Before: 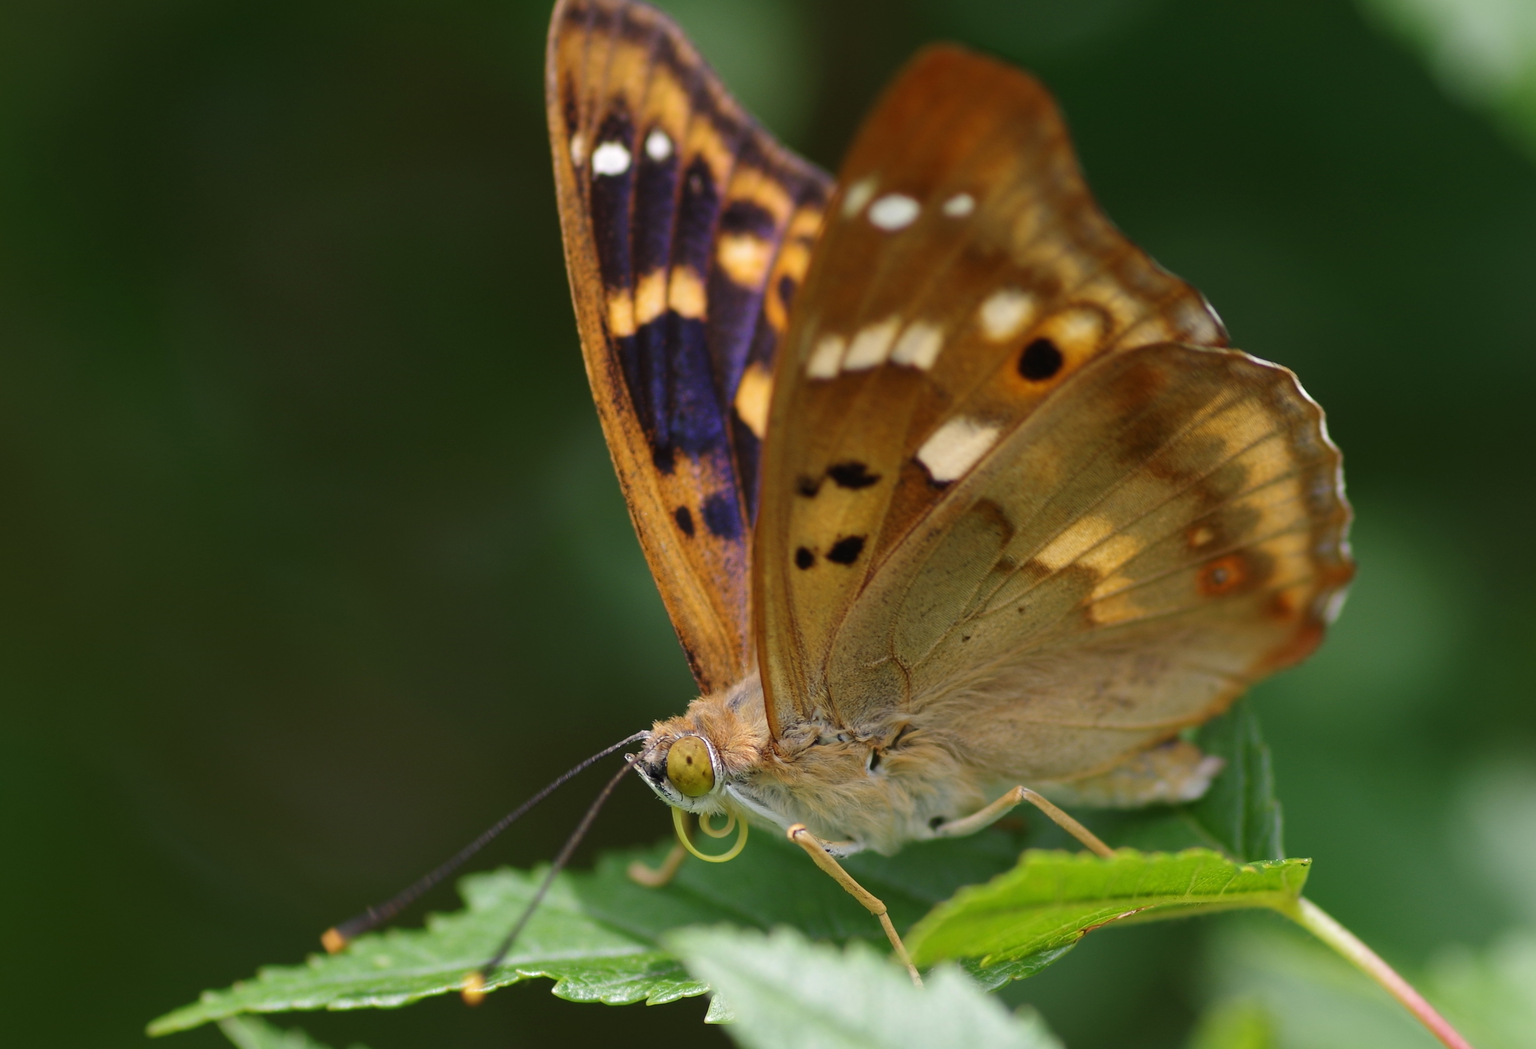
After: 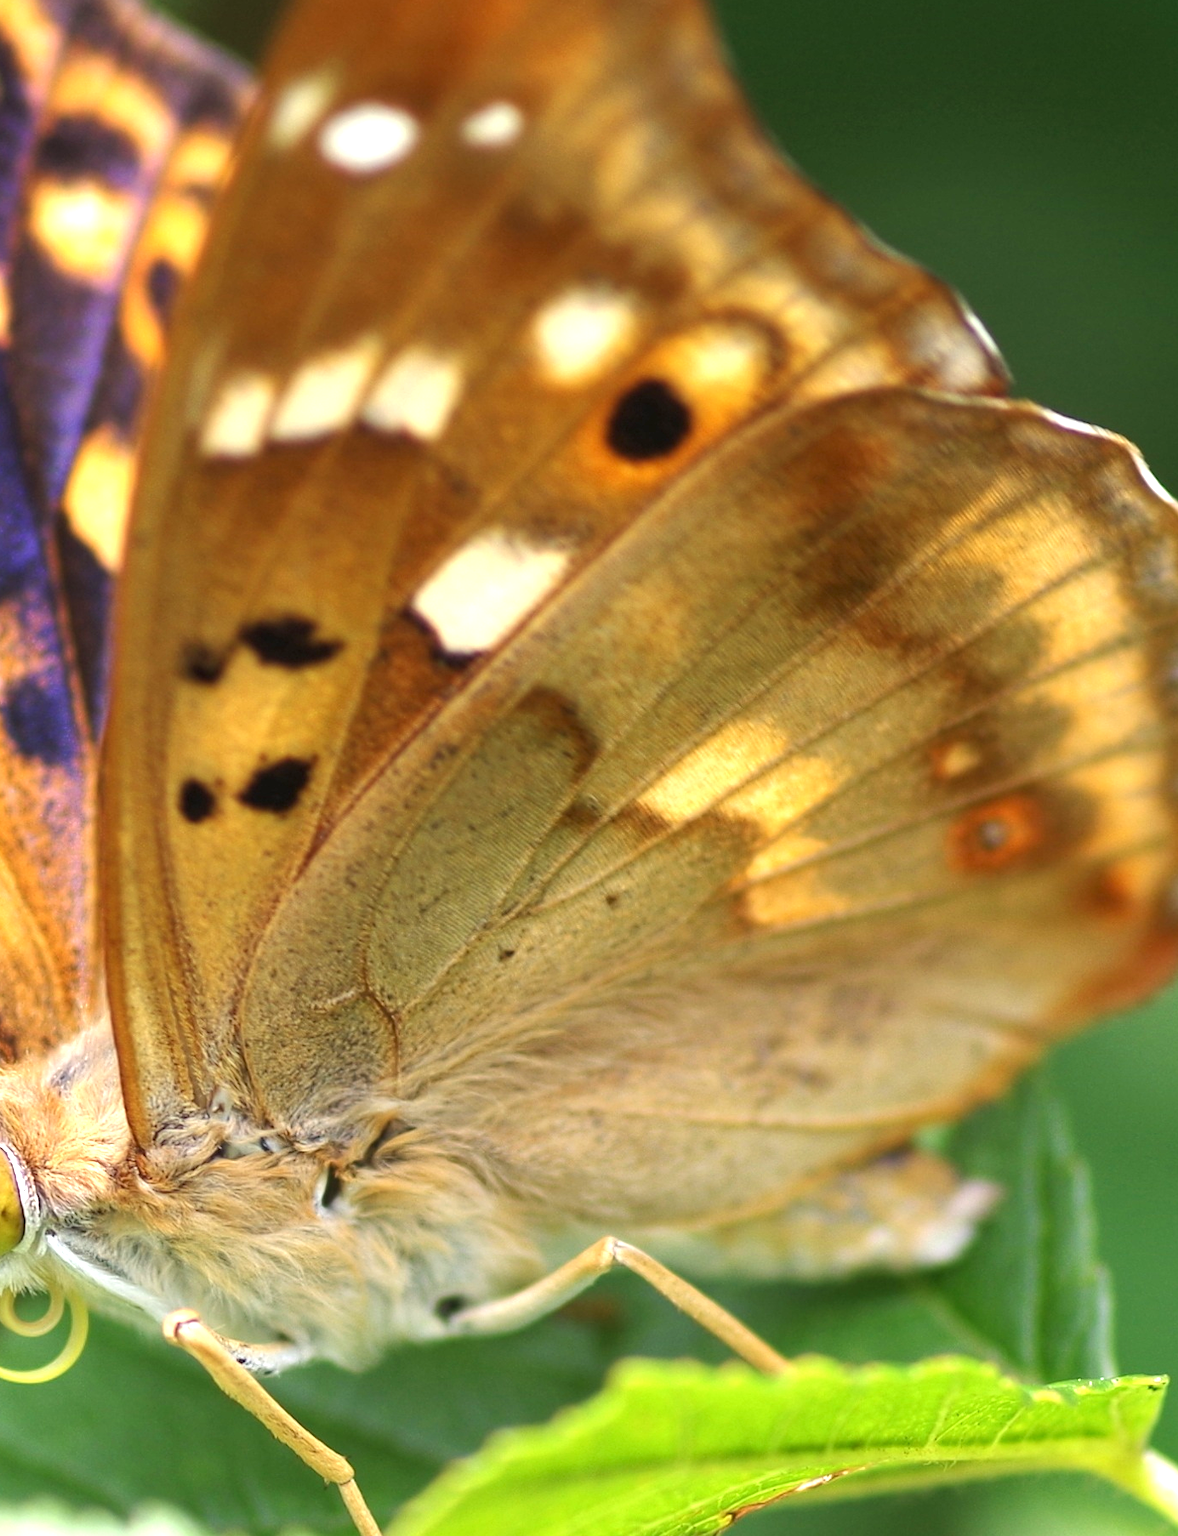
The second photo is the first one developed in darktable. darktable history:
exposure: black level correction 0, exposure 1.2 EV, compensate highlight preservation false
local contrast: highlights 100%, shadows 100%, detail 120%, midtone range 0.2
crop: left 45.721%, top 13.393%, right 14.118%, bottom 10.01%
